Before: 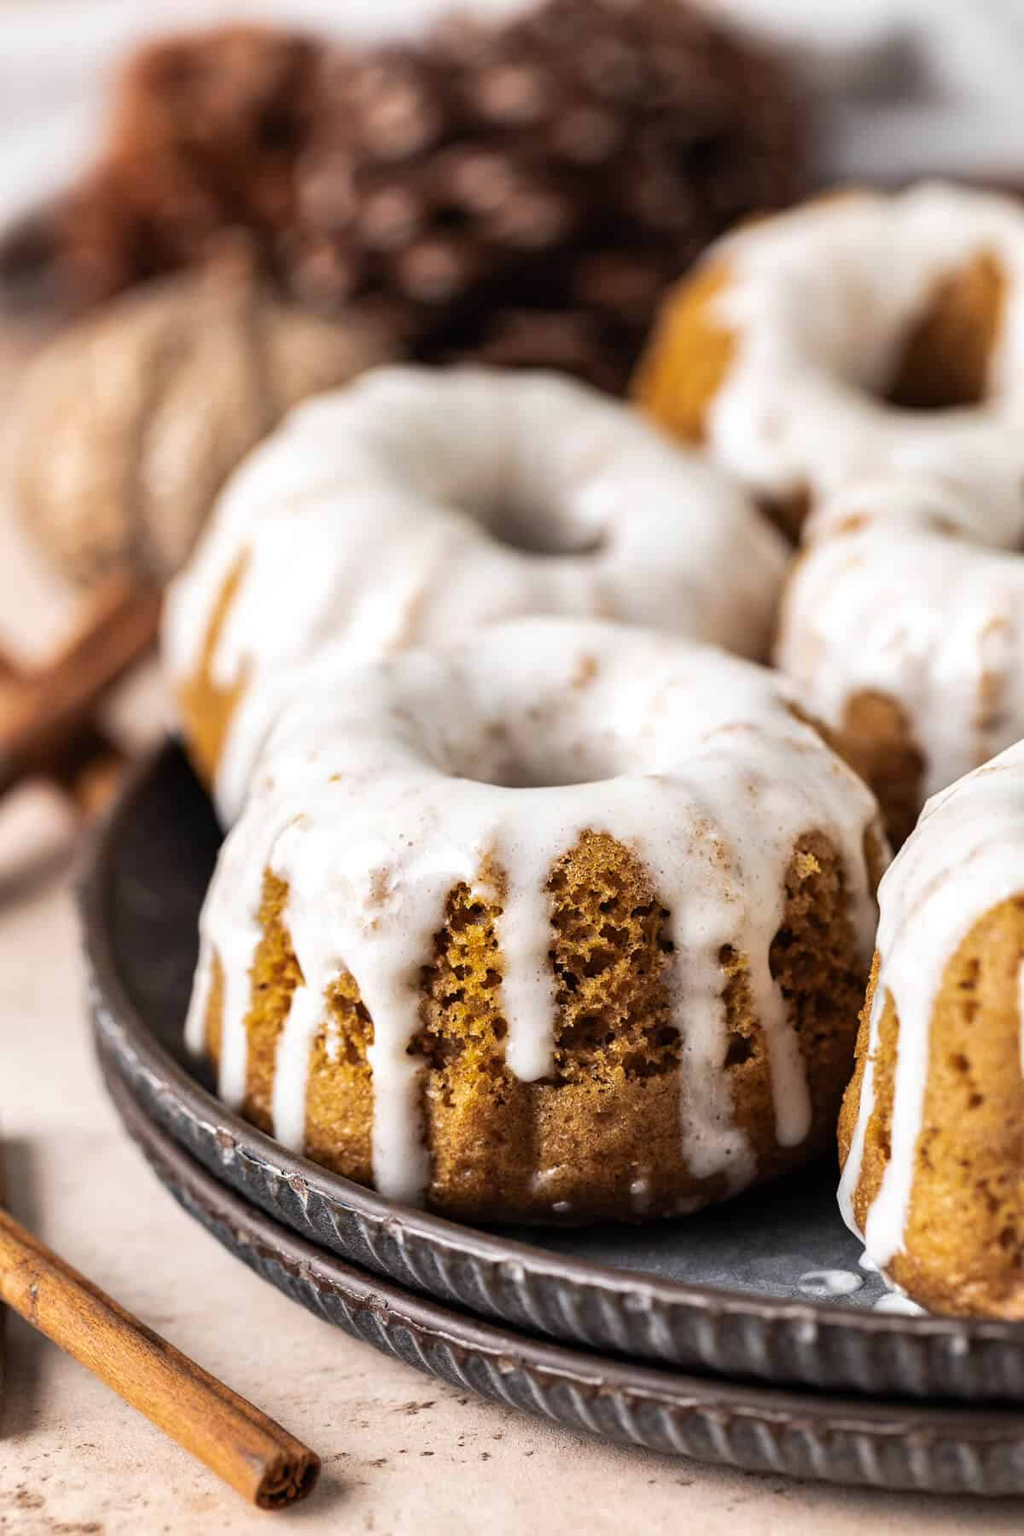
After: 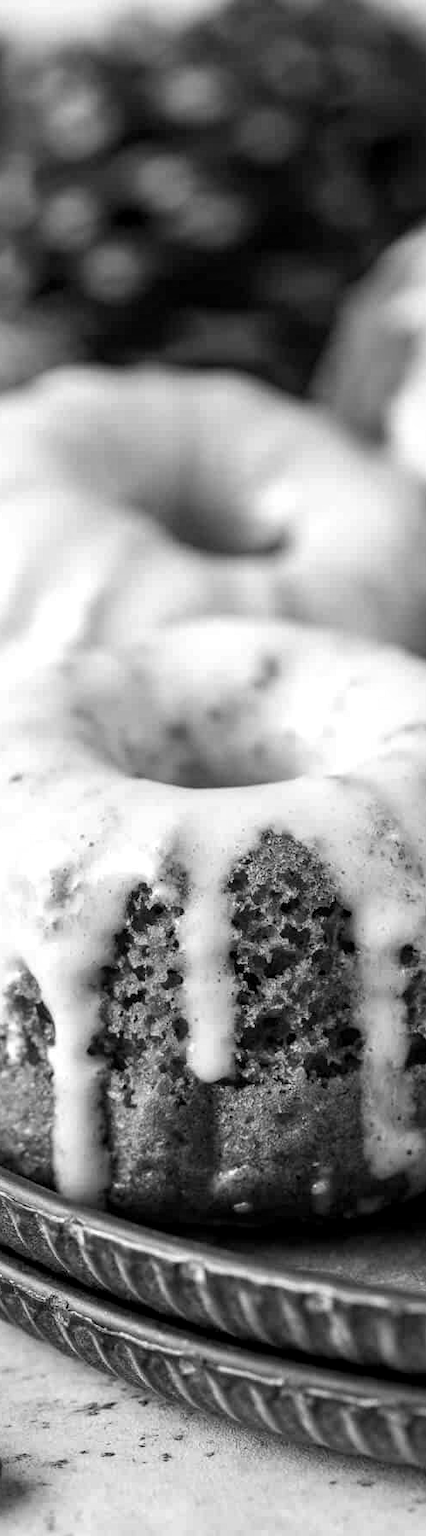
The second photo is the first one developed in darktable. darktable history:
crop: left 31.209%, right 27.071%
color calibration: output gray [0.22, 0.42, 0.37, 0], x 0.37, y 0.382, temperature 4314.09 K
levels: mode automatic, levels [0, 0.51, 1]
local contrast: on, module defaults
